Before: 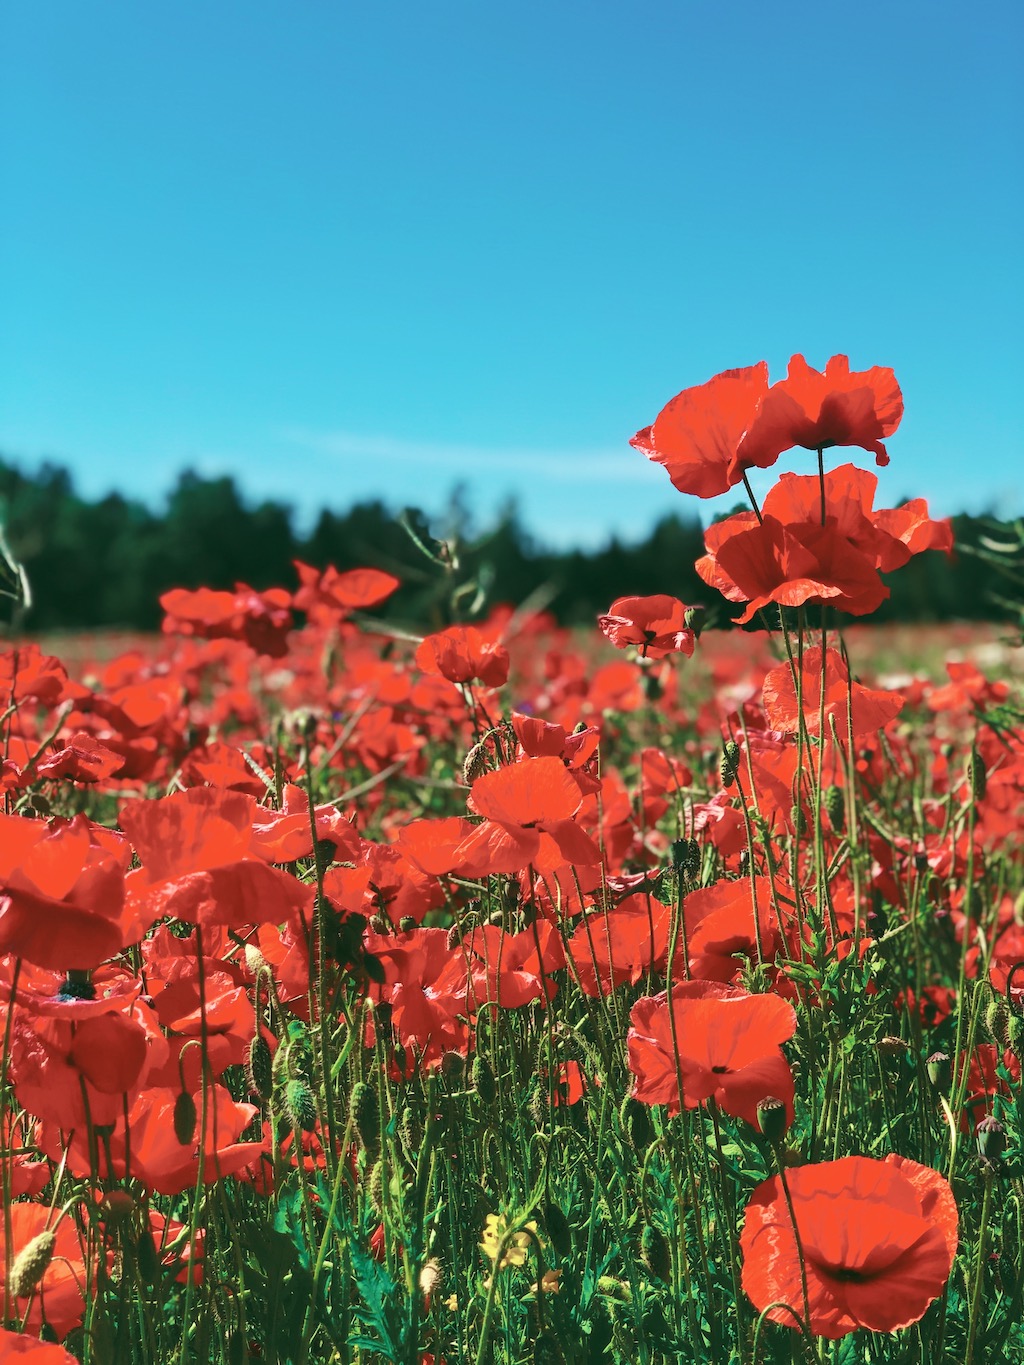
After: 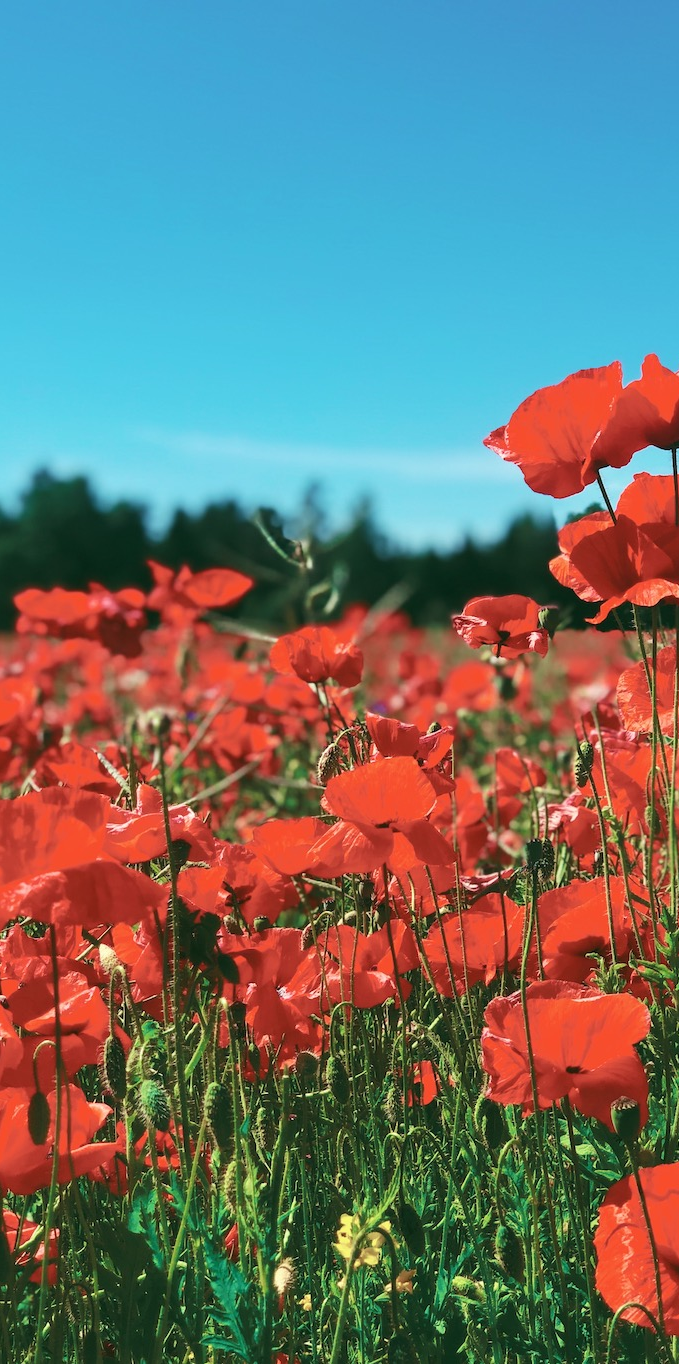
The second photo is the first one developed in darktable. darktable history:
crop and rotate: left 14.321%, right 19.353%
